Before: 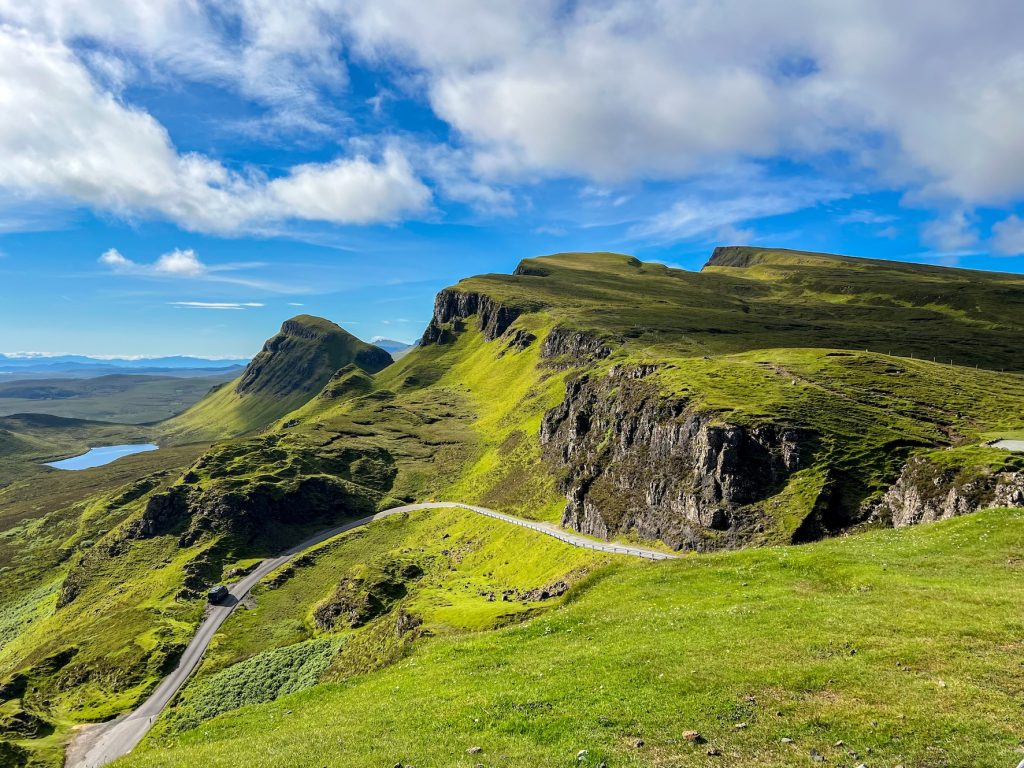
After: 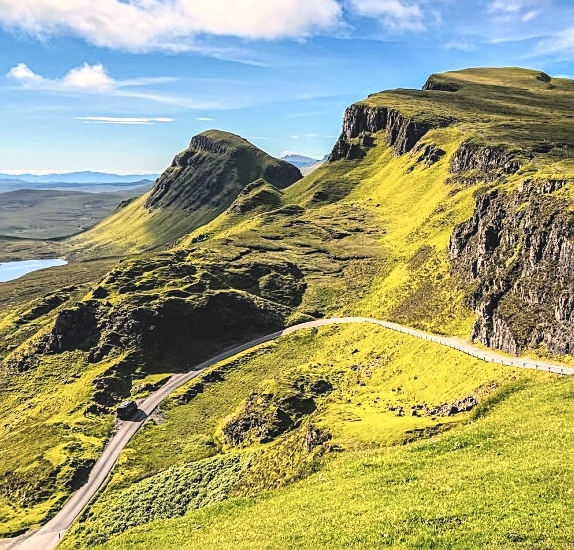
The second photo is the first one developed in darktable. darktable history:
exposure: black level correction -0.031, compensate exposure bias true, compensate highlight preservation false
color balance rgb: highlights gain › chroma 3.007%, highlights gain › hue 60.23°, perceptual saturation grading › global saturation 30.803%, global vibrance 20%
tone curve: curves: ch0 [(0, 0) (0.153, 0.06) (1, 1)], color space Lab, independent channels
base curve: curves: ch0 [(0, 0) (0.028, 0.03) (0.121, 0.232) (0.46, 0.748) (0.859, 0.968) (1, 1)]
sharpen: on, module defaults
local contrast: on, module defaults
crop: left 8.941%, top 24.103%, right 34.969%, bottom 4.214%
color correction: highlights a* 5.52, highlights b* 5.24, saturation 0.625
